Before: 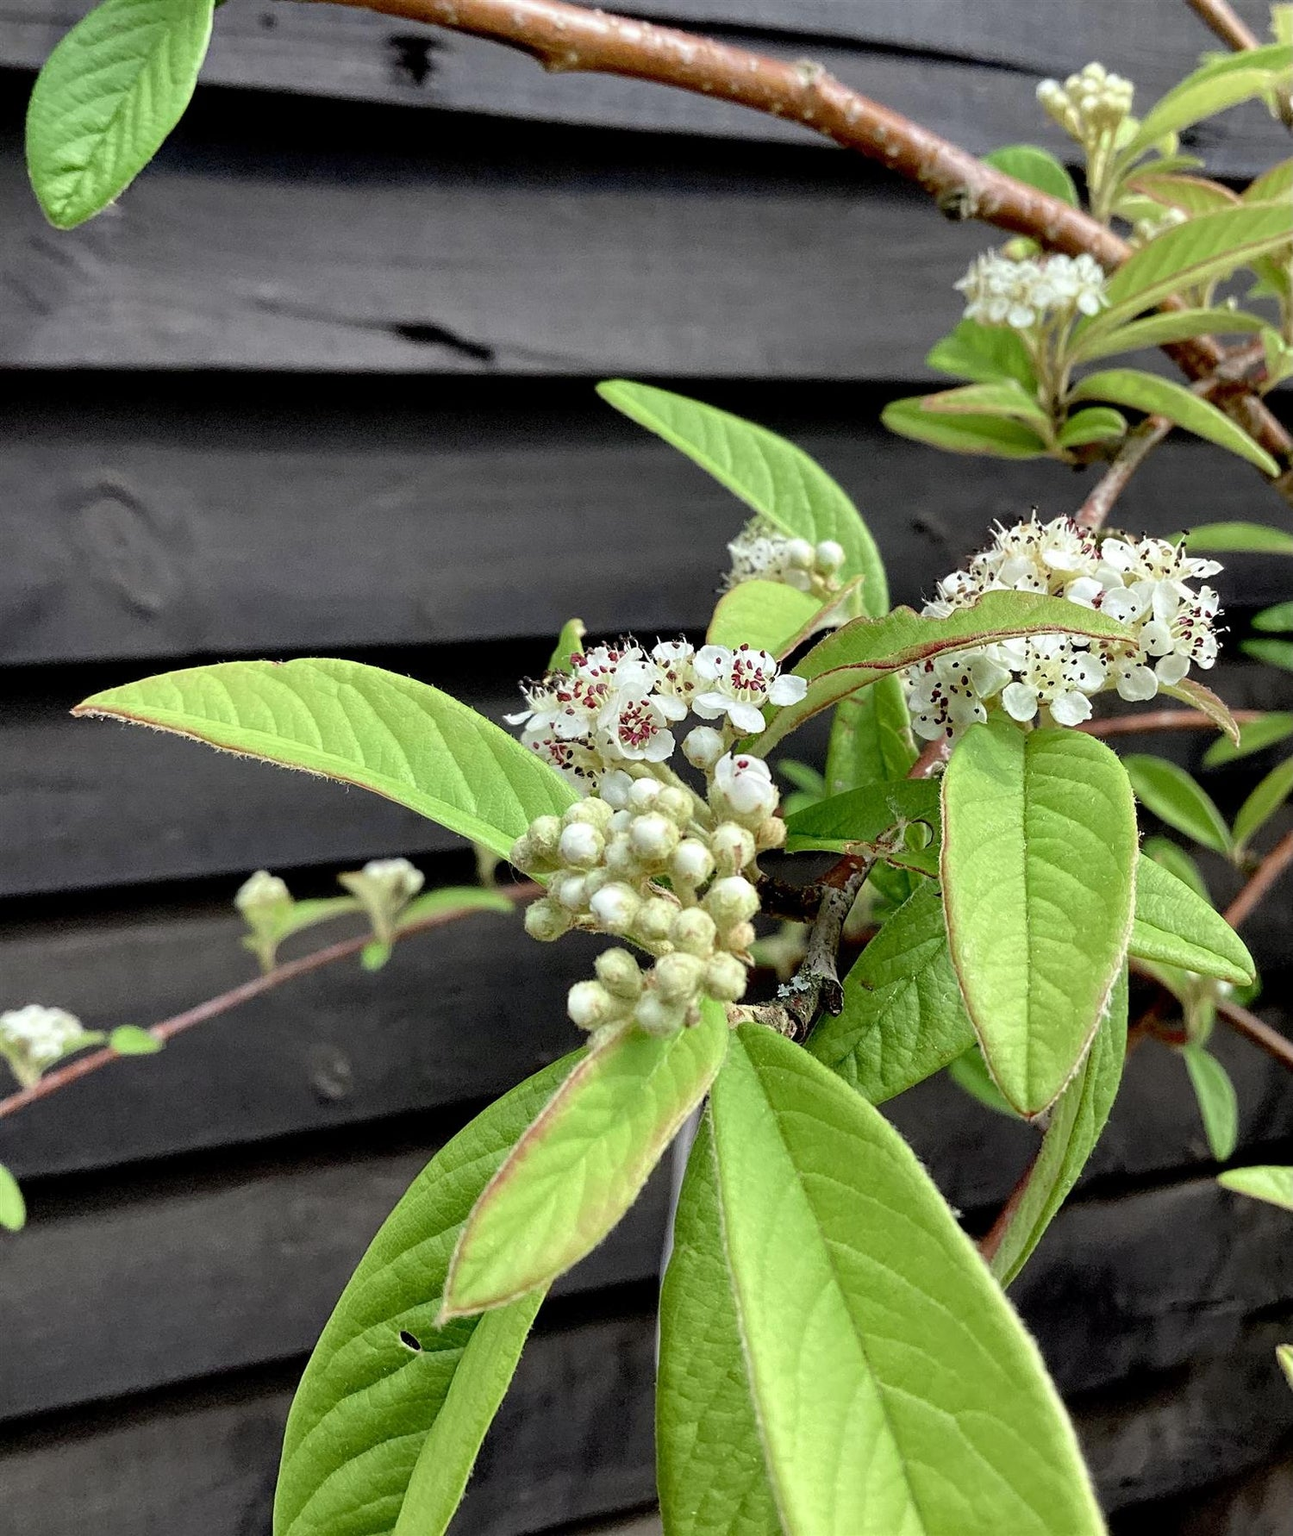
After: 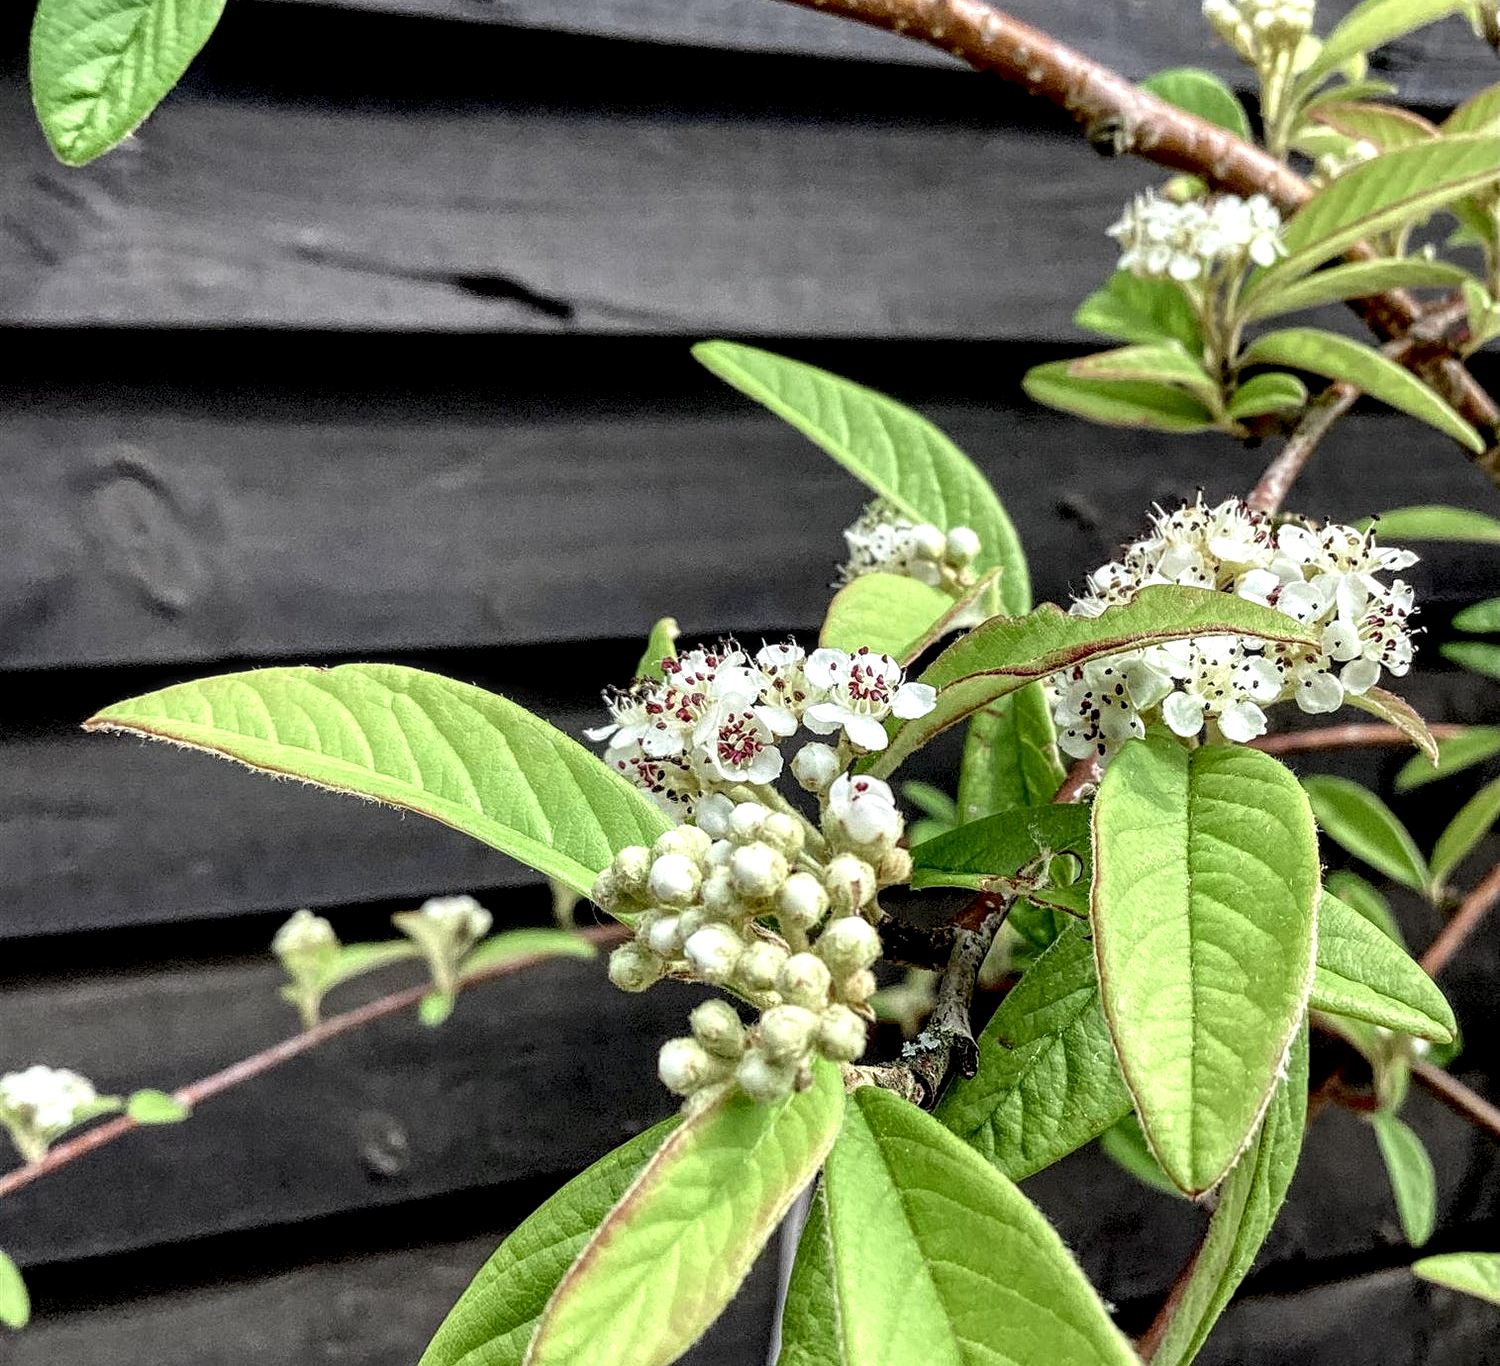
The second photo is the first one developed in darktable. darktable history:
crop: top 5.667%, bottom 17.637%
local contrast: highlights 79%, shadows 56%, detail 175%, midtone range 0.428
